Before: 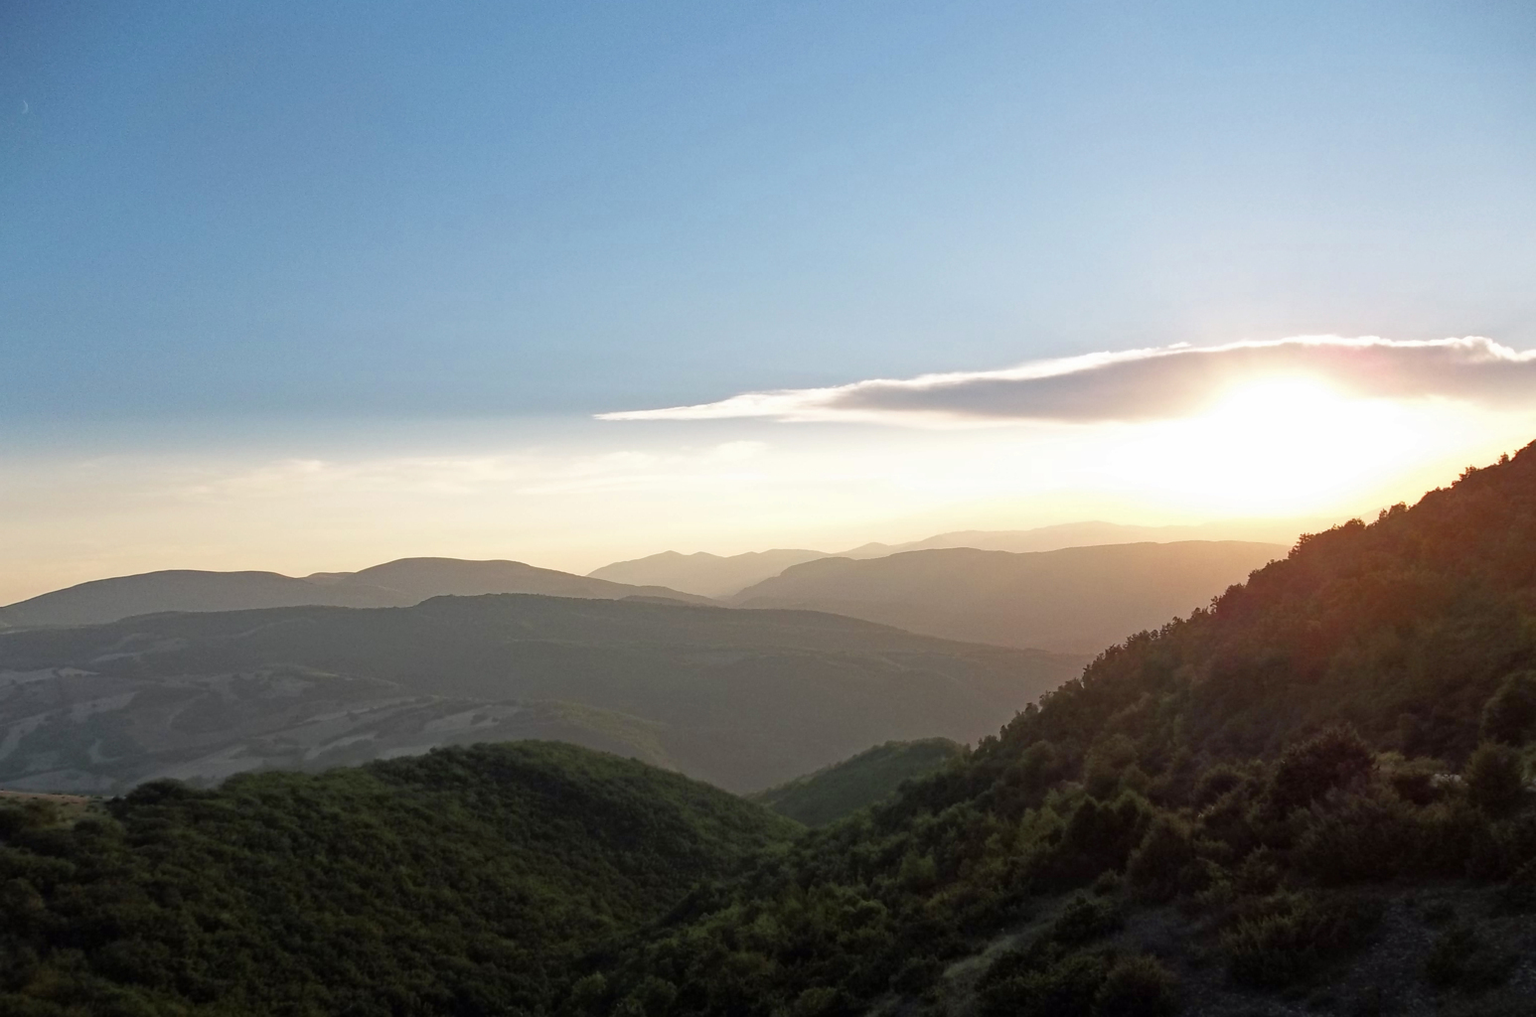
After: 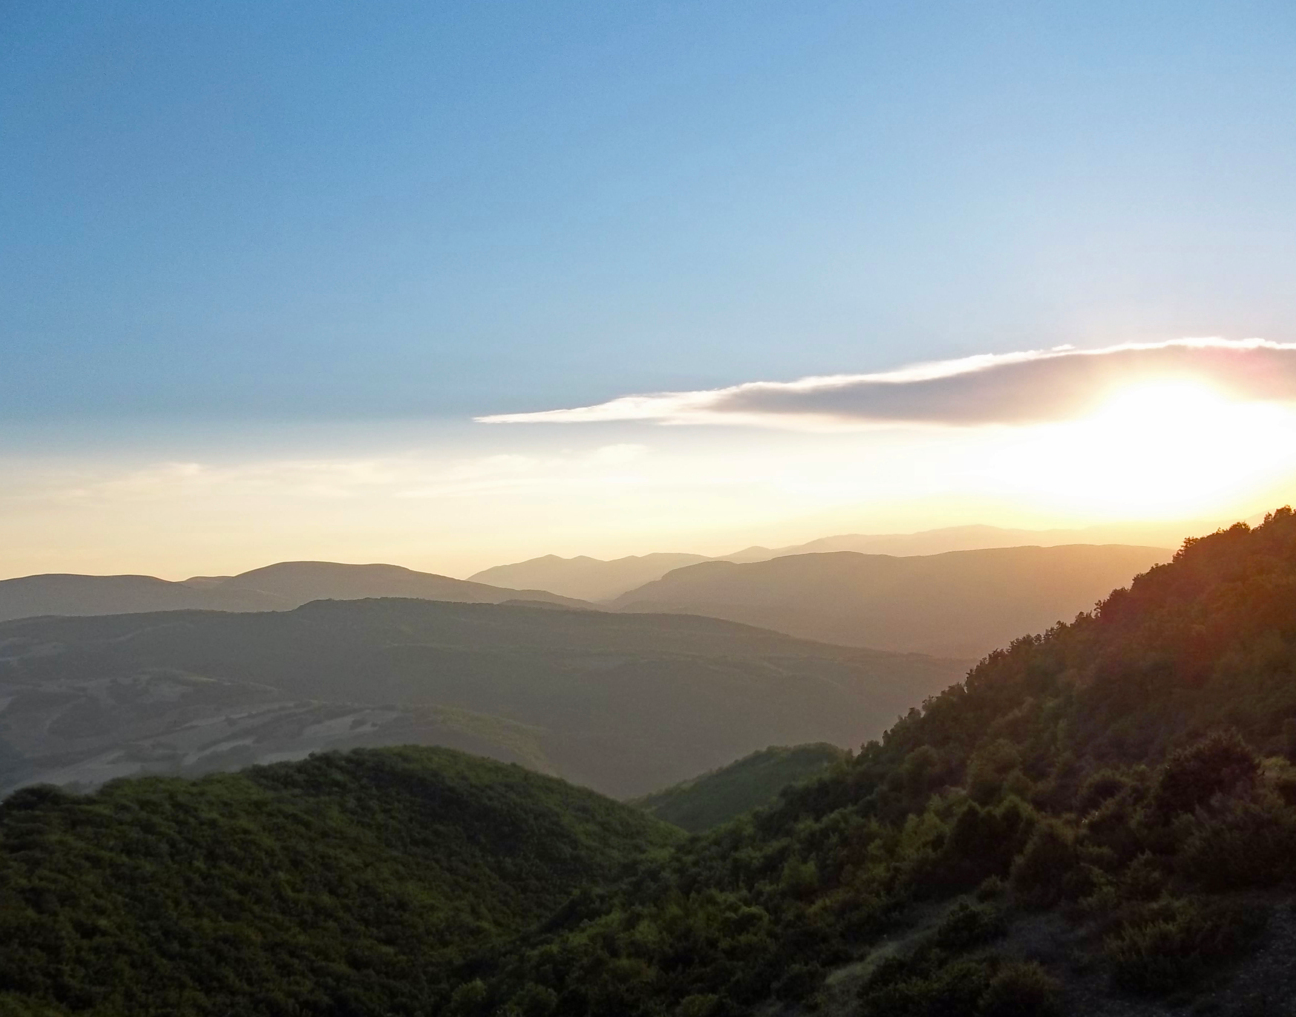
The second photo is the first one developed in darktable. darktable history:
crop: left 8.026%, right 7.374%
color balance: output saturation 120%
